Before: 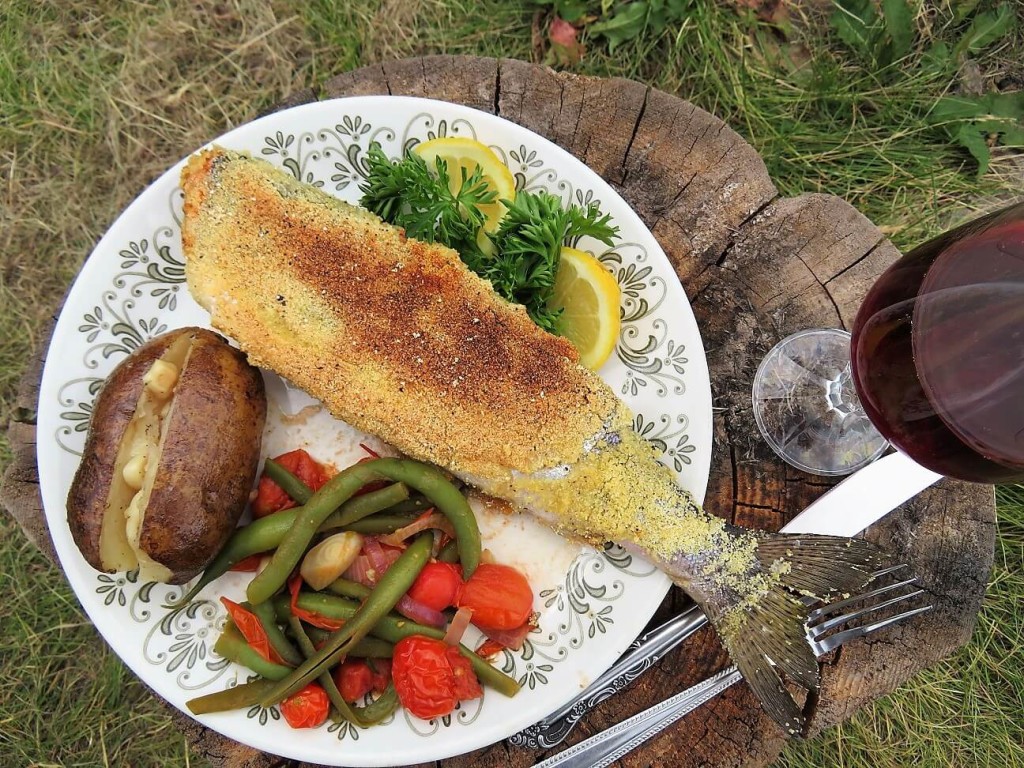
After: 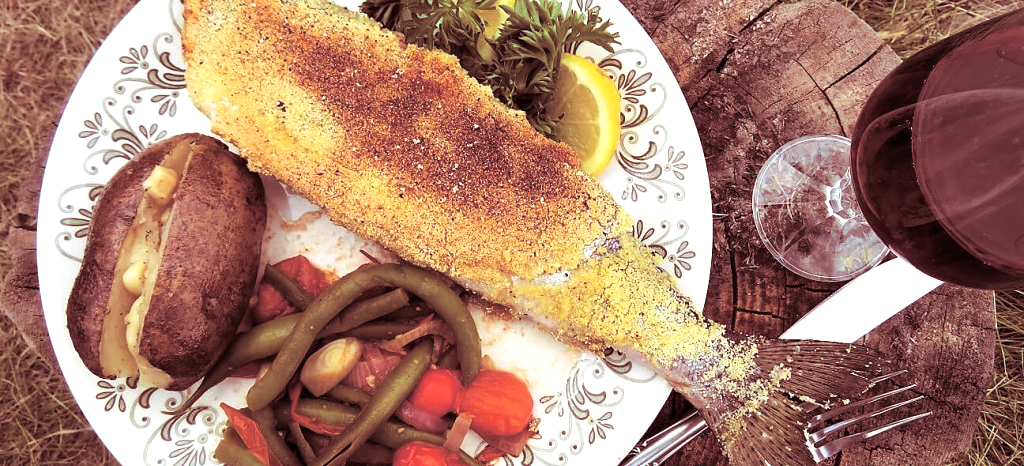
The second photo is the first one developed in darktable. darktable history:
color balance: output saturation 98.5%
split-toning: highlights › saturation 0, balance -61.83
crop and rotate: top 25.357%, bottom 13.942%
exposure: black level correction 0.001, exposure 0.5 EV, compensate exposure bias true, compensate highlight preservation false
